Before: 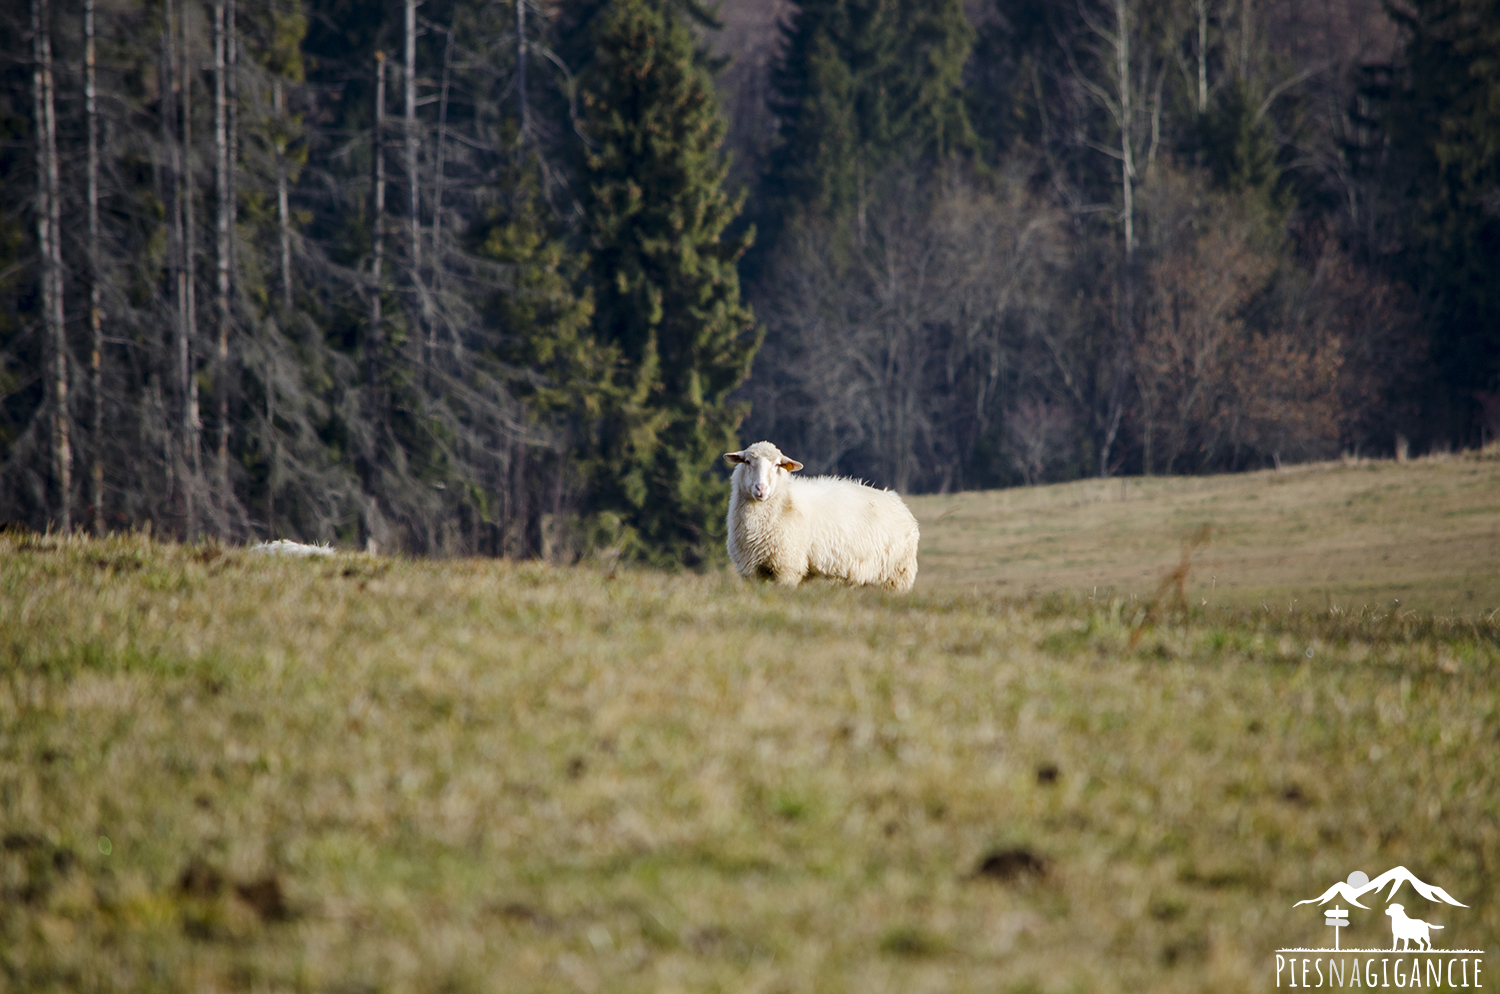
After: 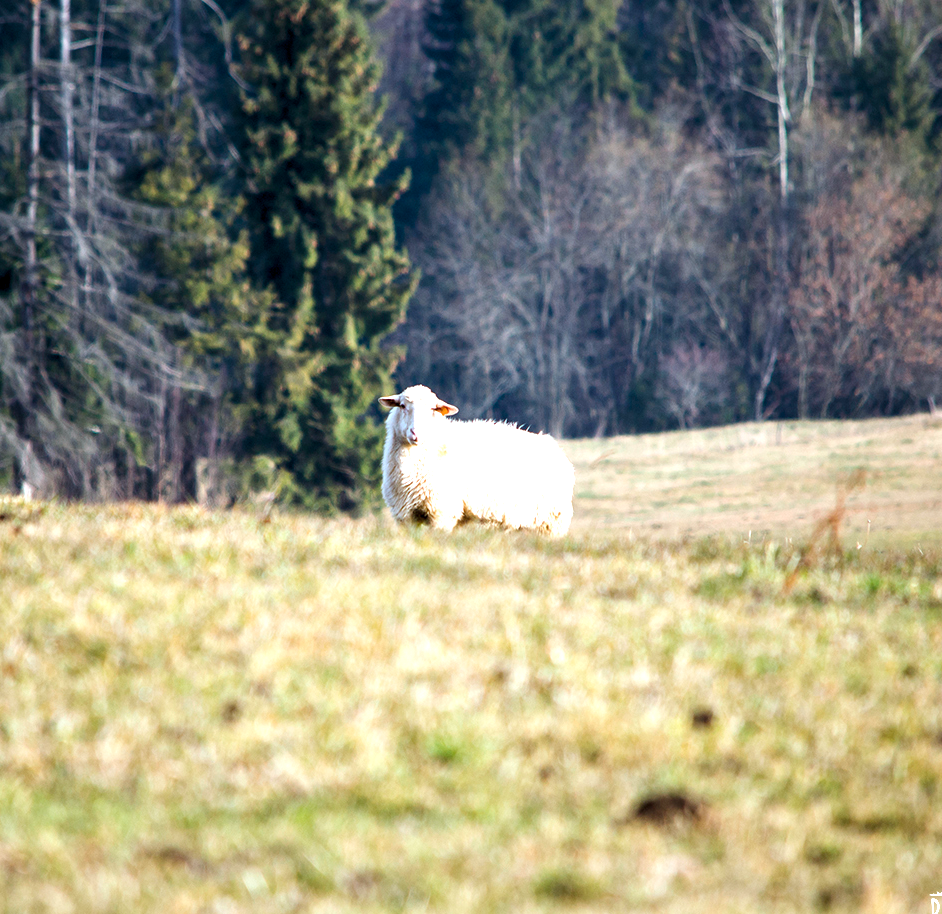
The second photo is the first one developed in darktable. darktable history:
levels: levels [0.016, 0.484, 0.953]
color correction: highlights a* -3.81, highlights b* -10.87
crop and rotate: left 23.036%, top 5.642%, right 14.122%, bottom 2.321%
exposure: black level correction 0, exposure 1.2 EV, compensate highlight preservation false
